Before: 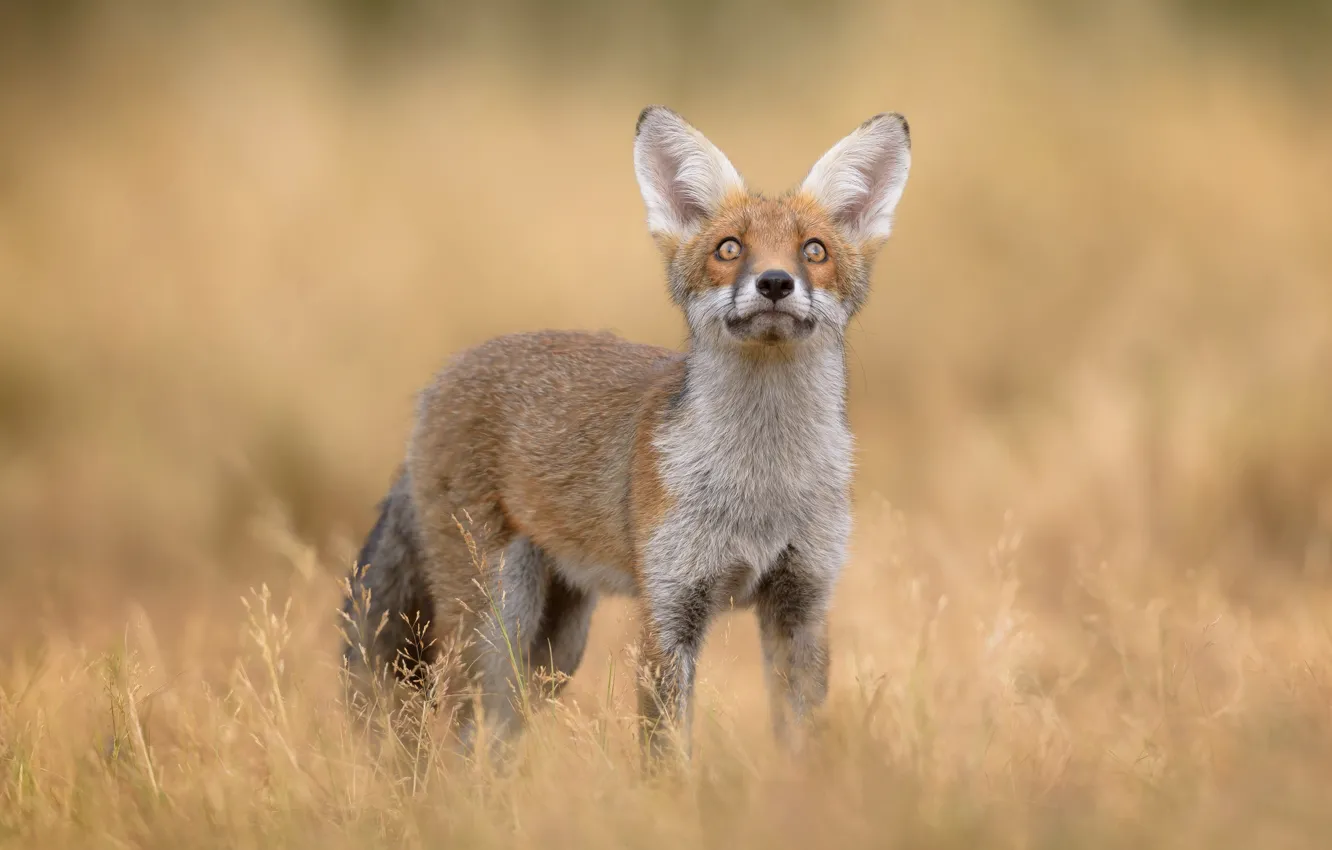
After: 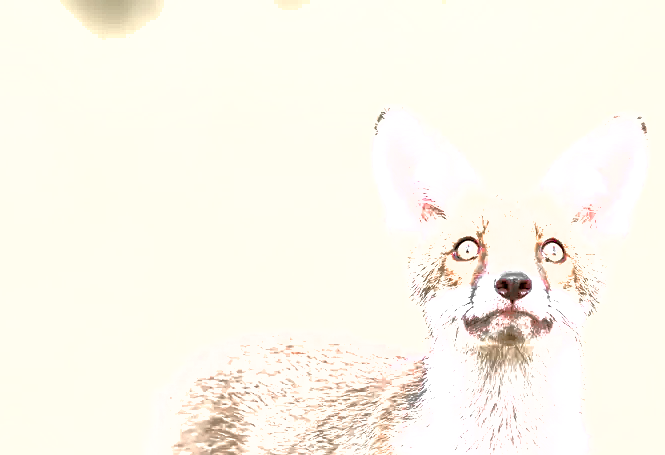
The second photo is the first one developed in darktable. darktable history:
color zones: curves: ch1 [(0, 0.831) (0.08, 0.771) (0.157, 0.268) (0.241, 0.207) (0.562, -0.005) (0.714, -0.013) (0.876, 0.01) (1, 0.831)]
color balance rgb: highlights gain › luminance 16.365%, highlights gain › chroma 2.925%, highlights gain › hue 261.13°, perceptual saturation grading › global saturation 0.797%, perceptual saturation grading › highlights -16.886%, perceptual saturation grading › mid-tones 33.036%, perceptual saturation grading › shadows 50.474%
sharpen: on, module defaults
exposure: exposure 2.272 EV, compensate exposure bias true, compensate highlight preservation false
crop: left 19.73%, right 30.29%, bottom 46.455%
shadows and highlights: shadows 30.22
